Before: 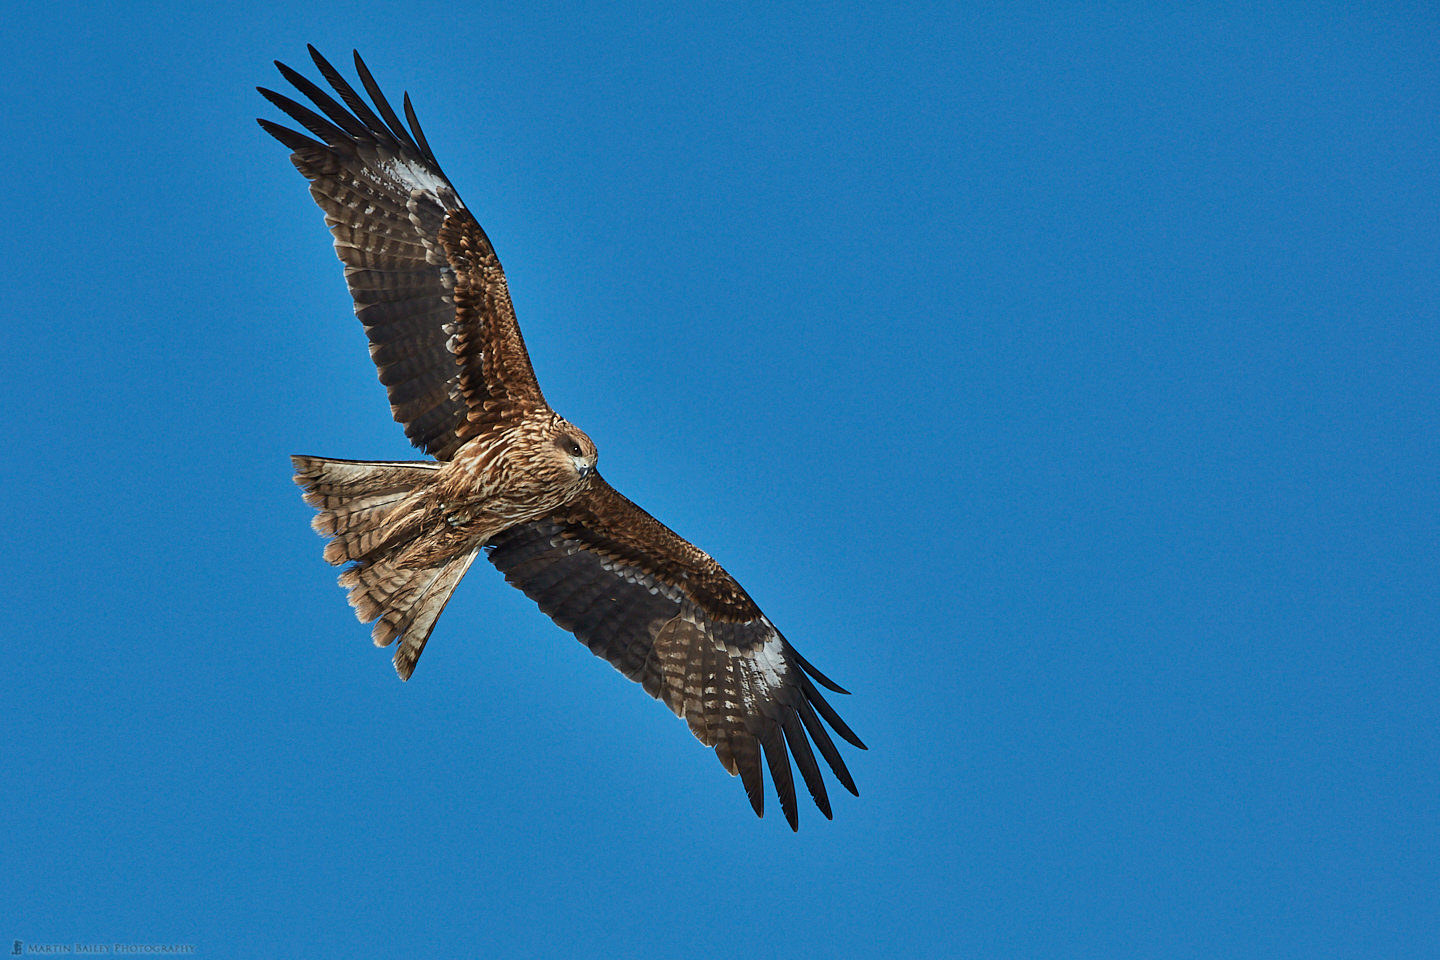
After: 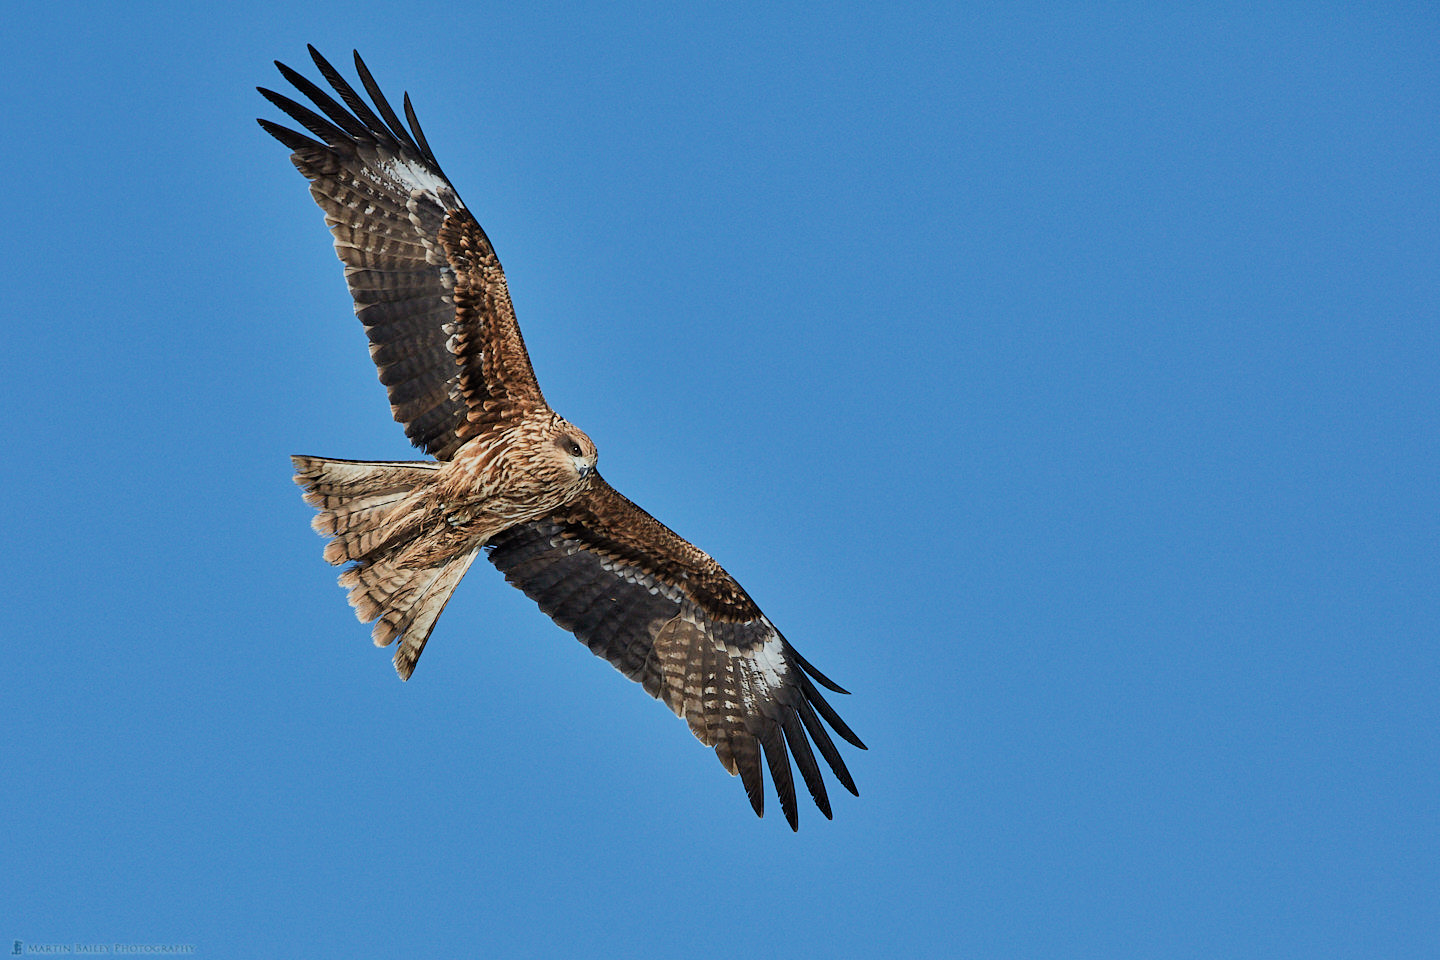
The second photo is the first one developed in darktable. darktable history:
filmic rgb: black relative exposure -7.11 EV, white relative exposure 5.38 EV, hardness 3.02
exposure: black level correction 0, exposure 0.693 EV, compensate exposure bias true, compensate highlight preservation false
